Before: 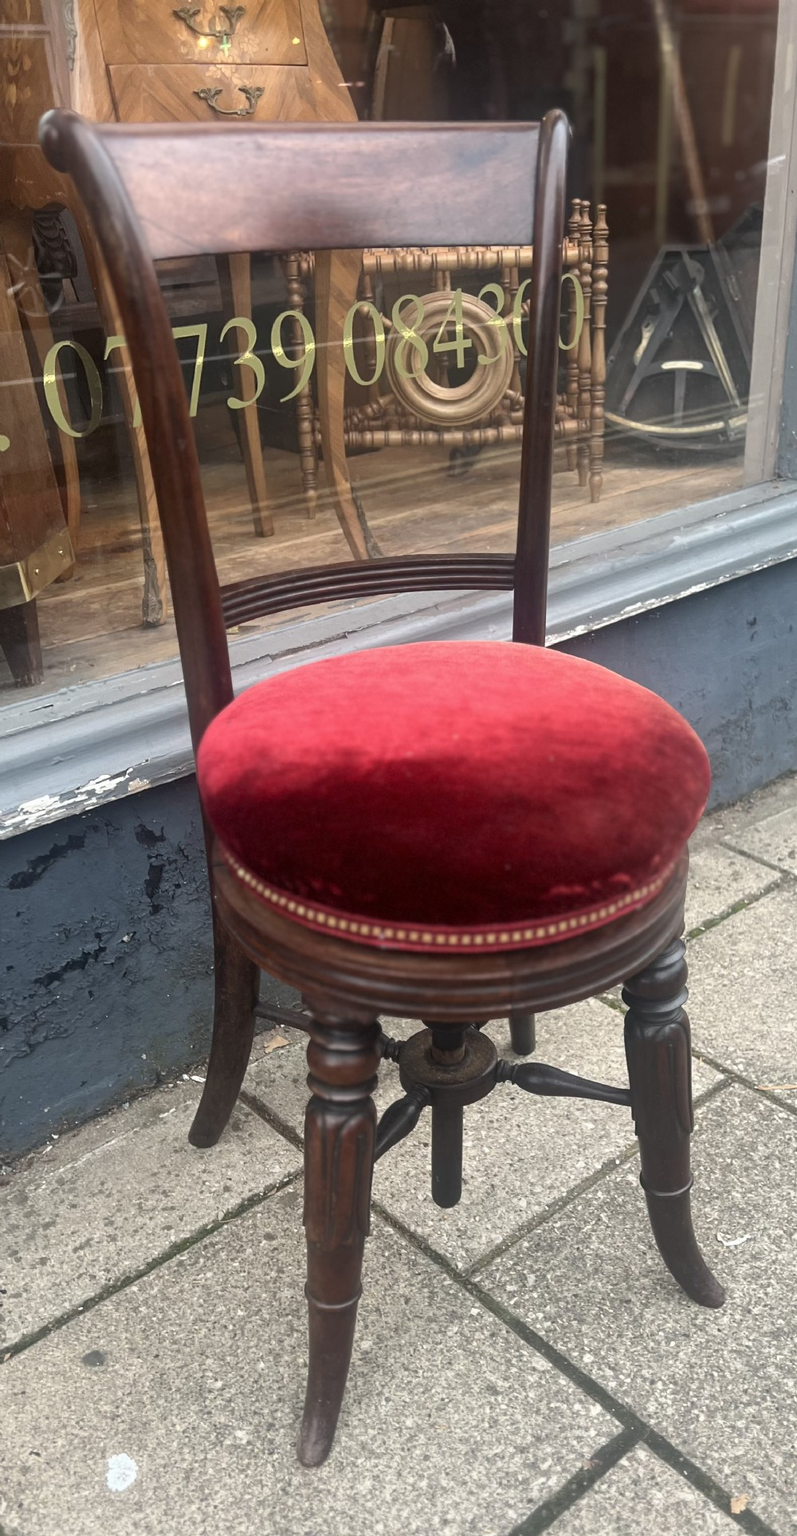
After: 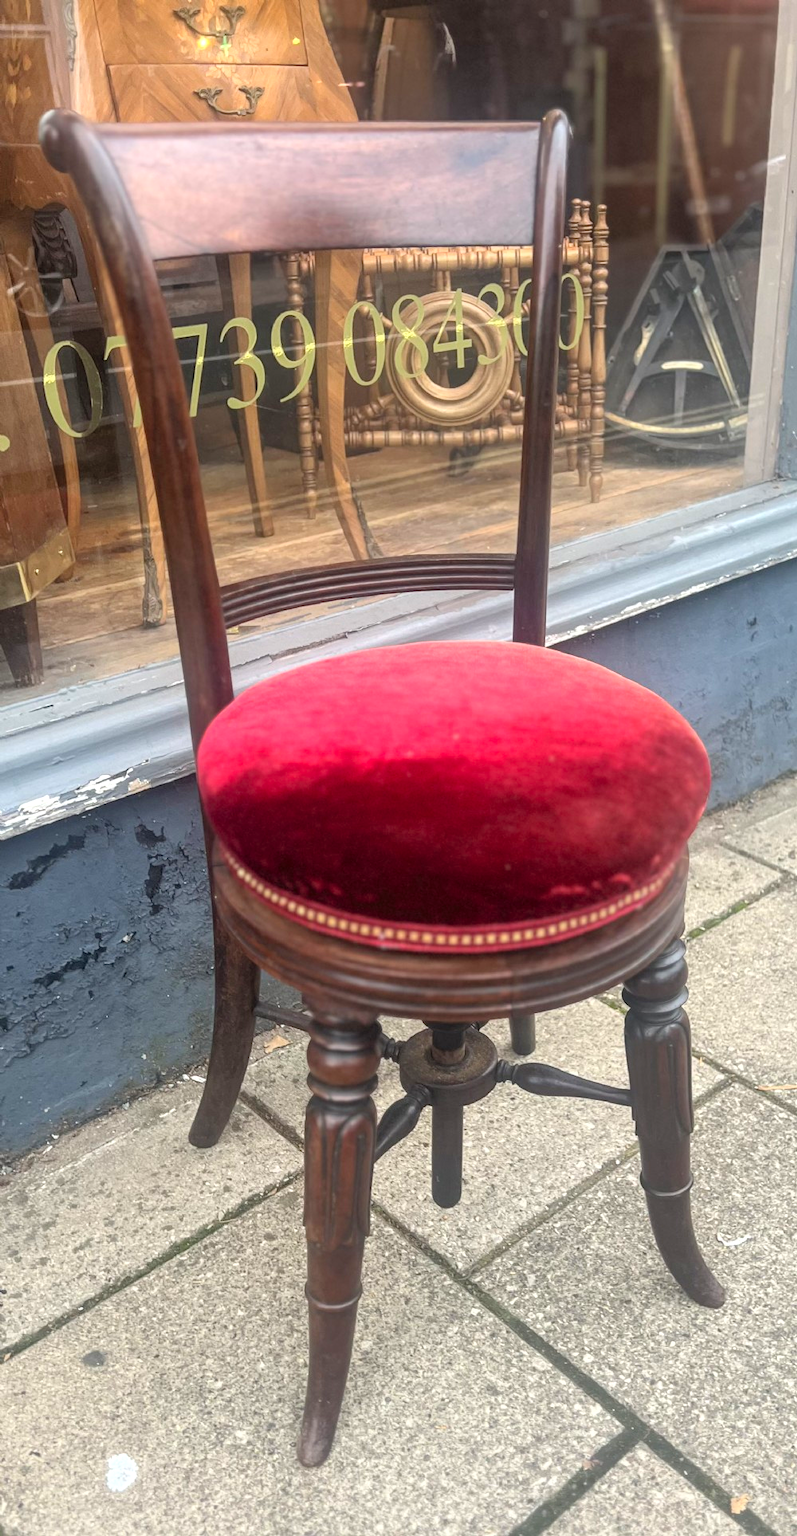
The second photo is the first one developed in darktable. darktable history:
local contrast: on, module defaults
contrast brightness saturation: contrast 0.07, brightness 0.18, saturation 0.4
